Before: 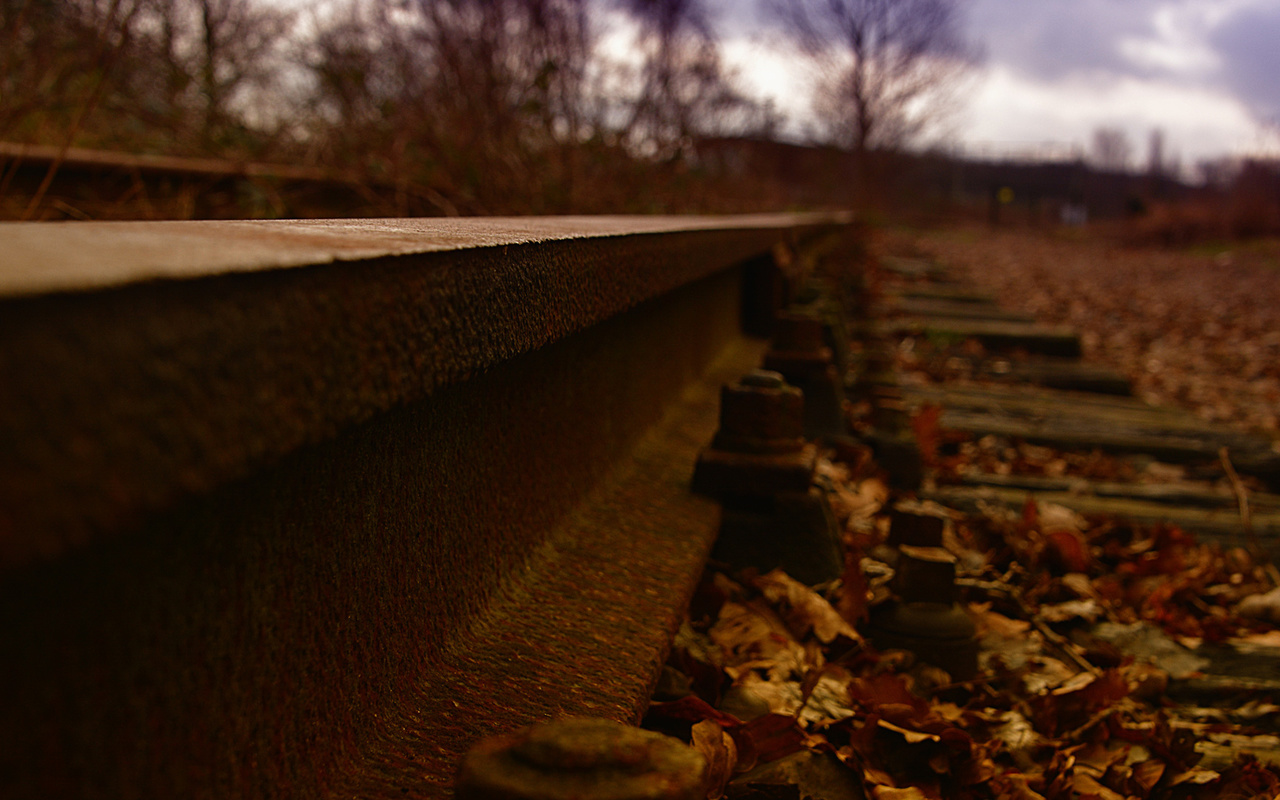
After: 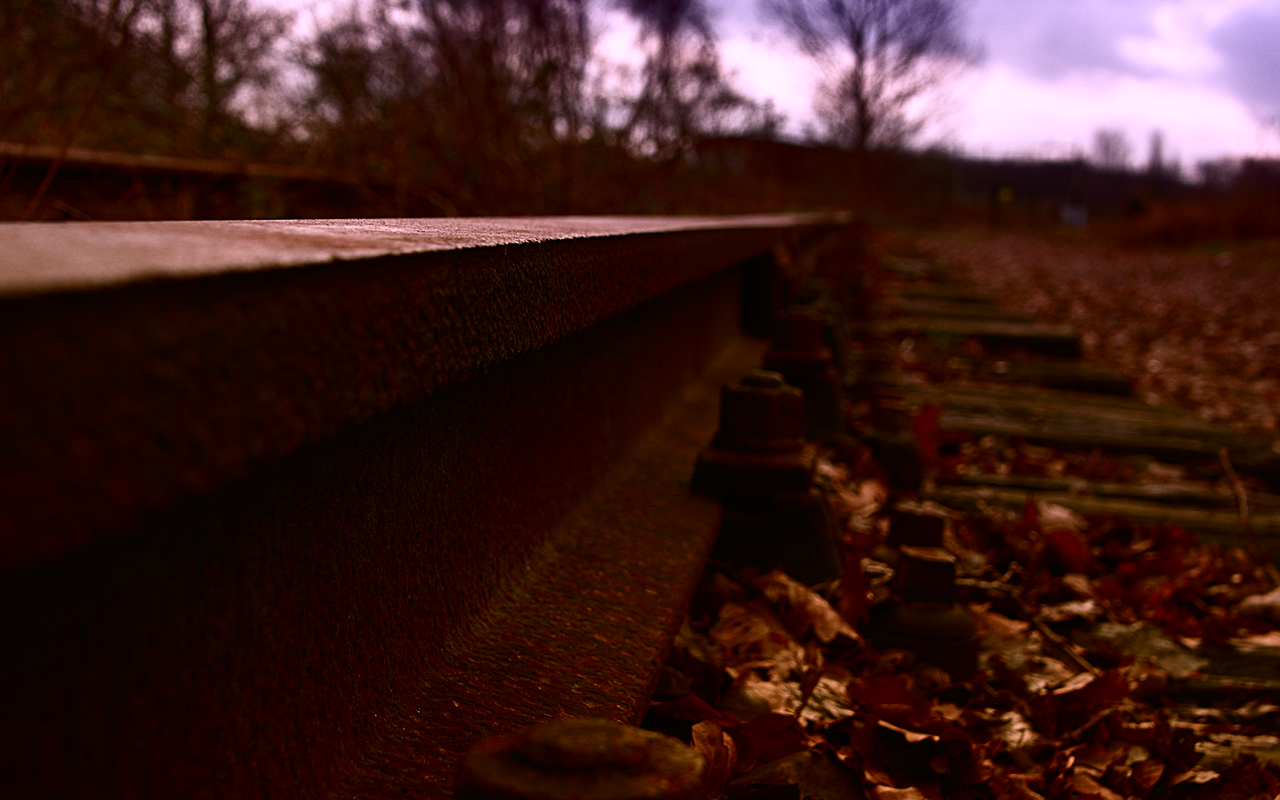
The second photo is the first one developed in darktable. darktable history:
color correction: highlights a* 15.59, highlights b* -19.88
contrast brightness saturation: contrast 0.285
